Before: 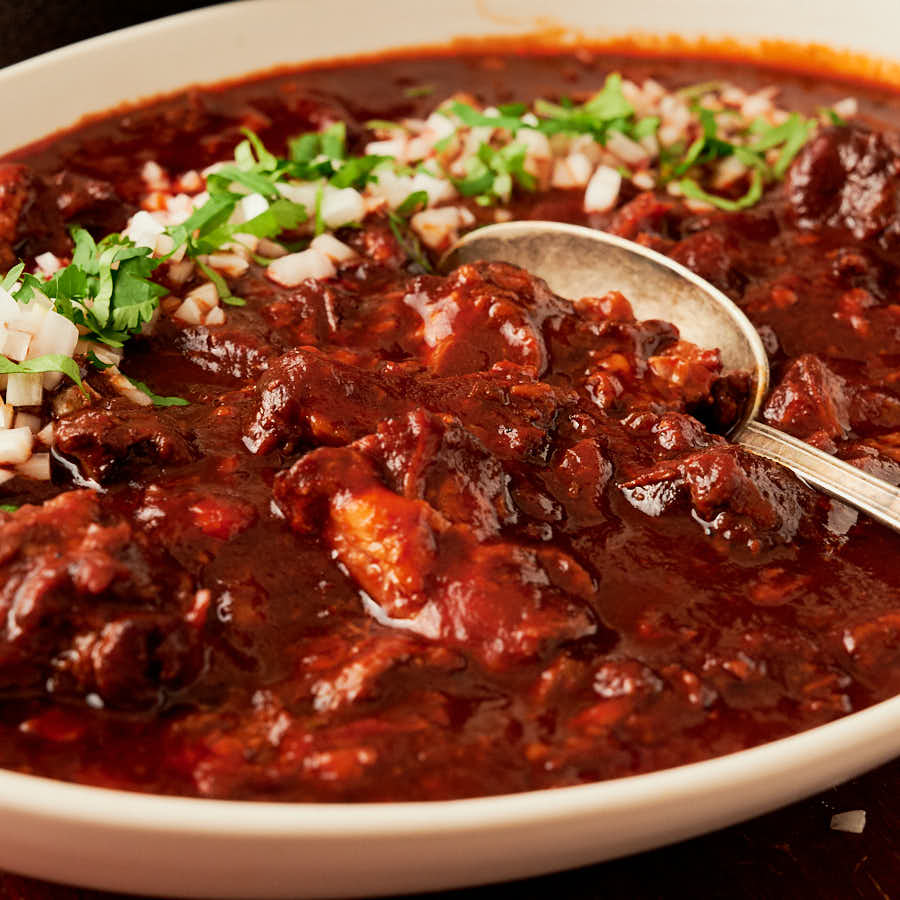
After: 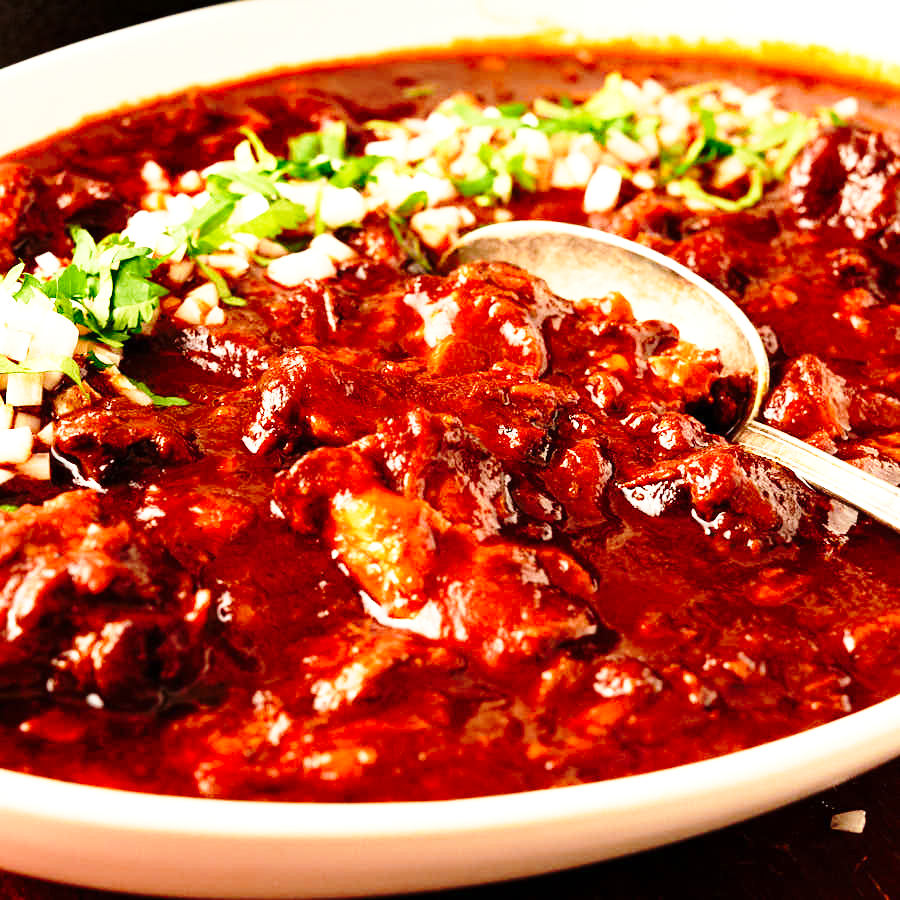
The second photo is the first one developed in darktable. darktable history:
base curve: curves: ch0 [(0, 0) (0.04, 0.03) (0.133, 0.232) (0.448, 0.748) (0.843, 0.968) (1, 1)], preserve colors none
exposure: exposure 0.76 EV, compensate highlight preservation false
